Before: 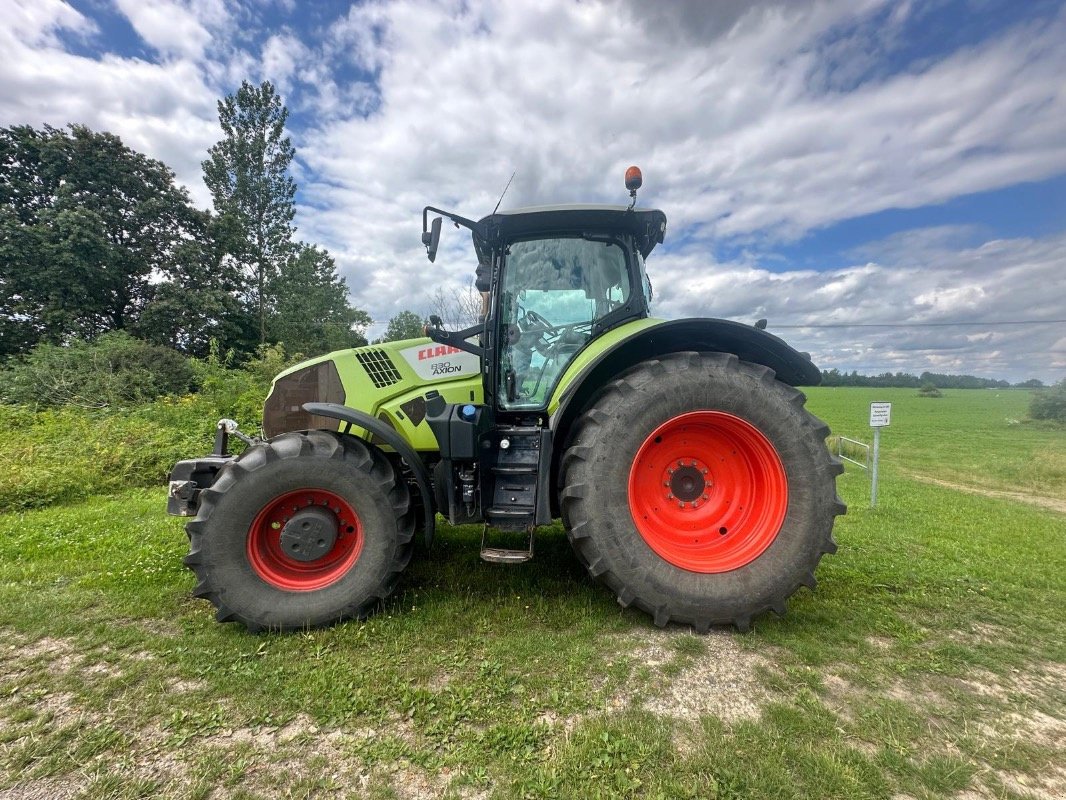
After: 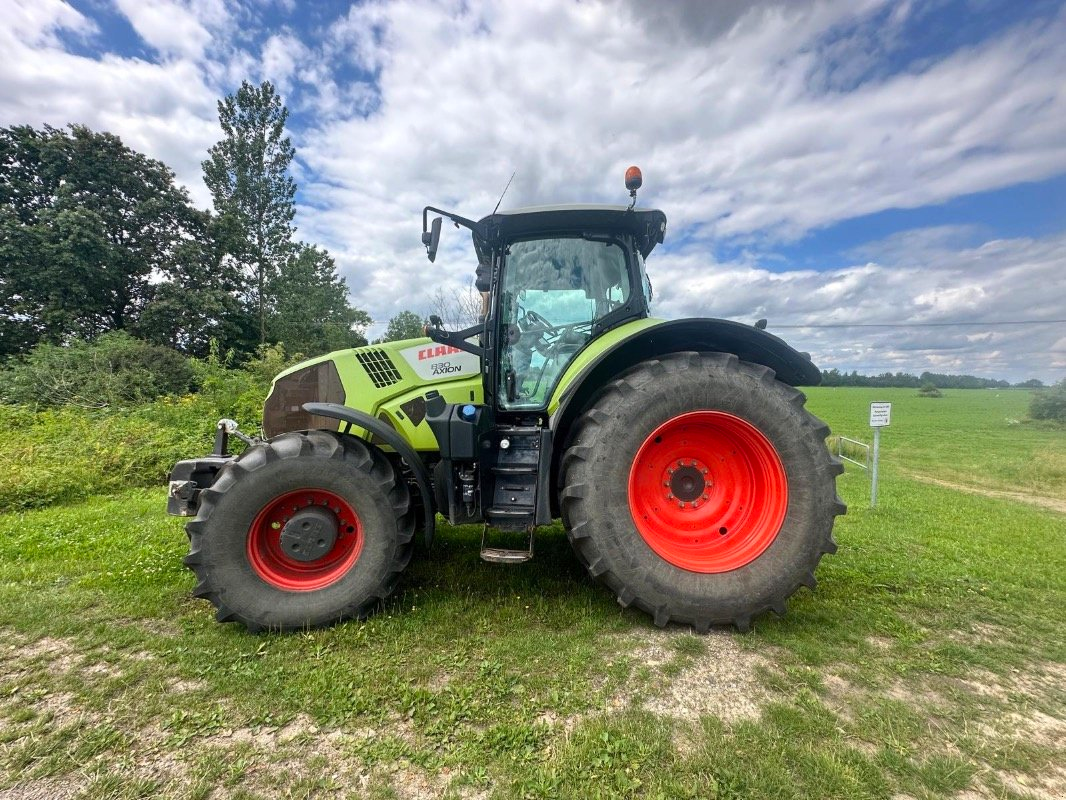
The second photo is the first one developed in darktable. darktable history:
contrast brightness saturation: contrast 0.1, brightness 0.03, saturation 0.09
tone equalizer: on, module defaults
